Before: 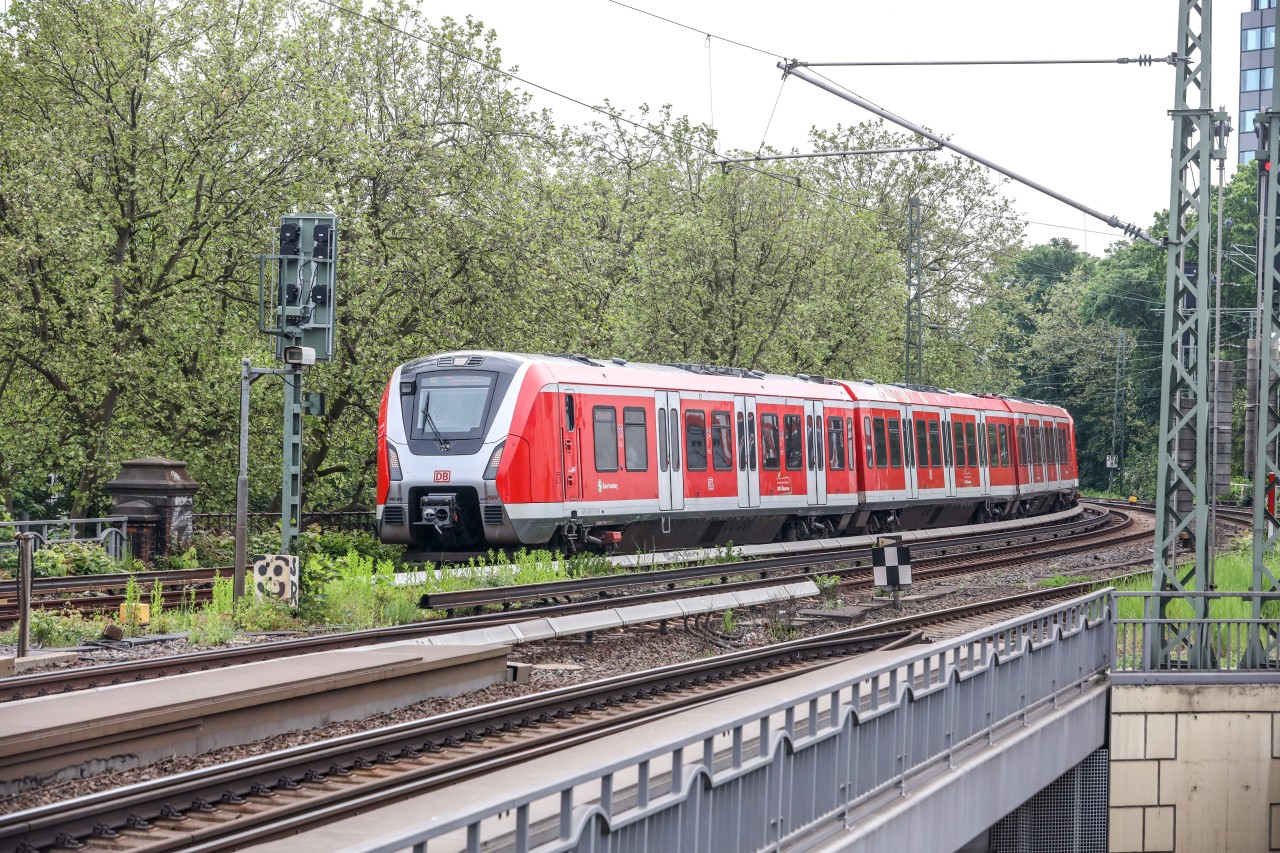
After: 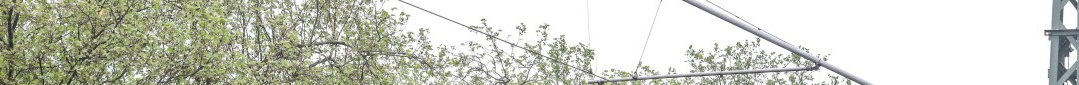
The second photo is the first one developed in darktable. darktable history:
crop and rotate: left 9.644%, top 9.491%, right 6.021%, bottom 80.509%
grain: coarseness 0.09 ISO, strength 10%
